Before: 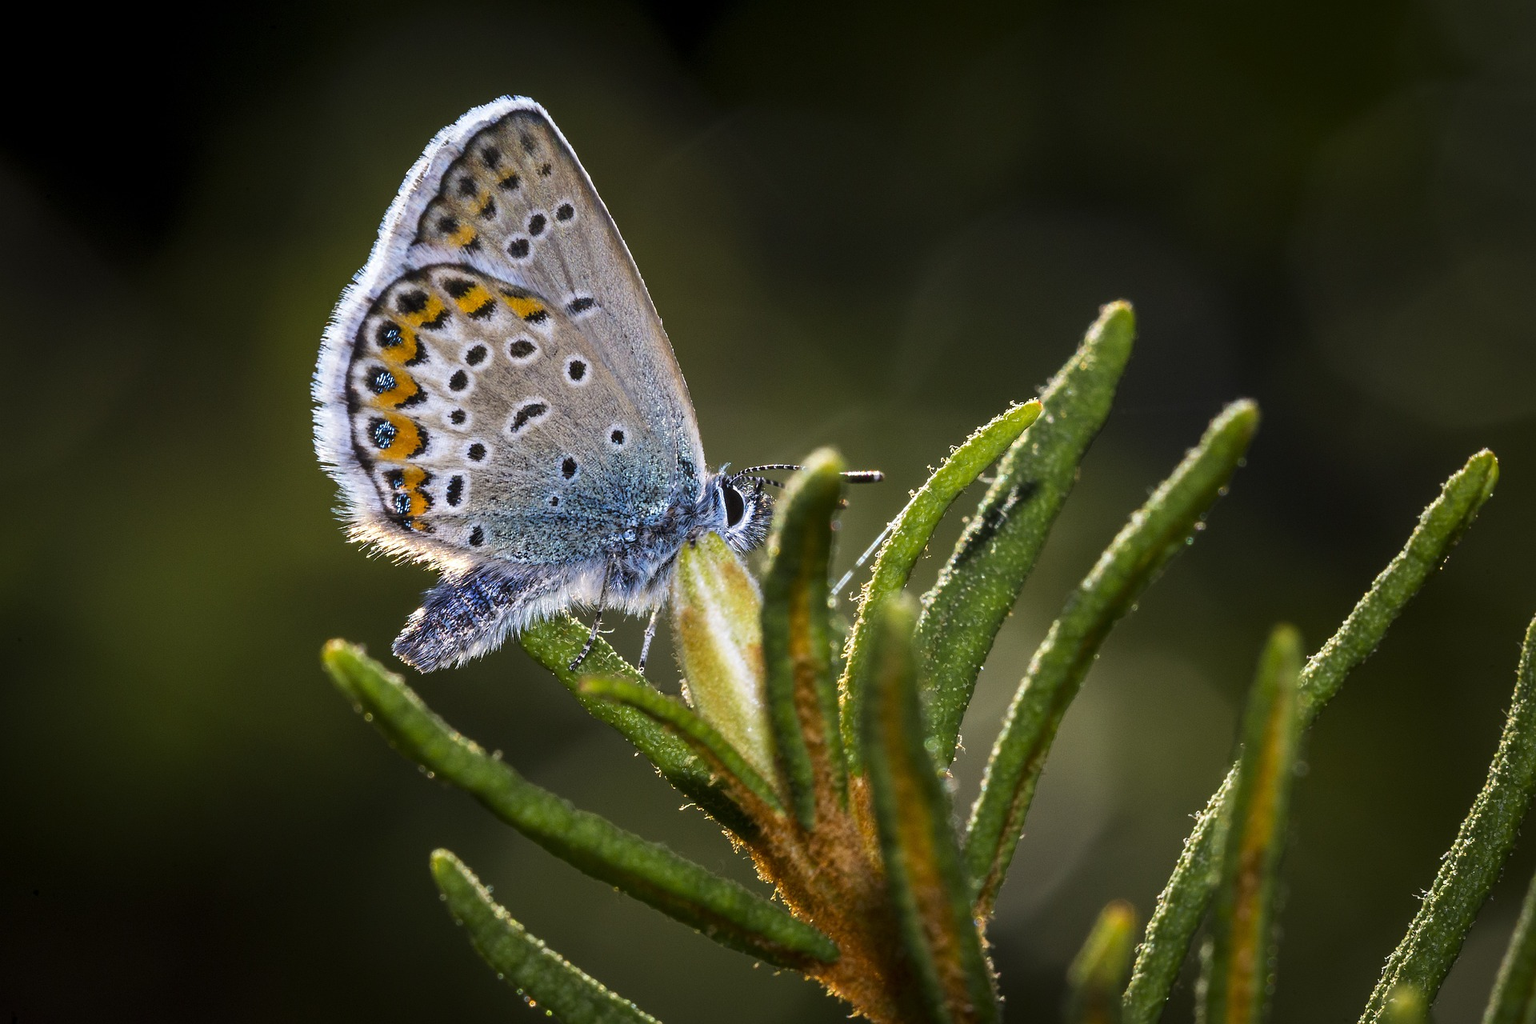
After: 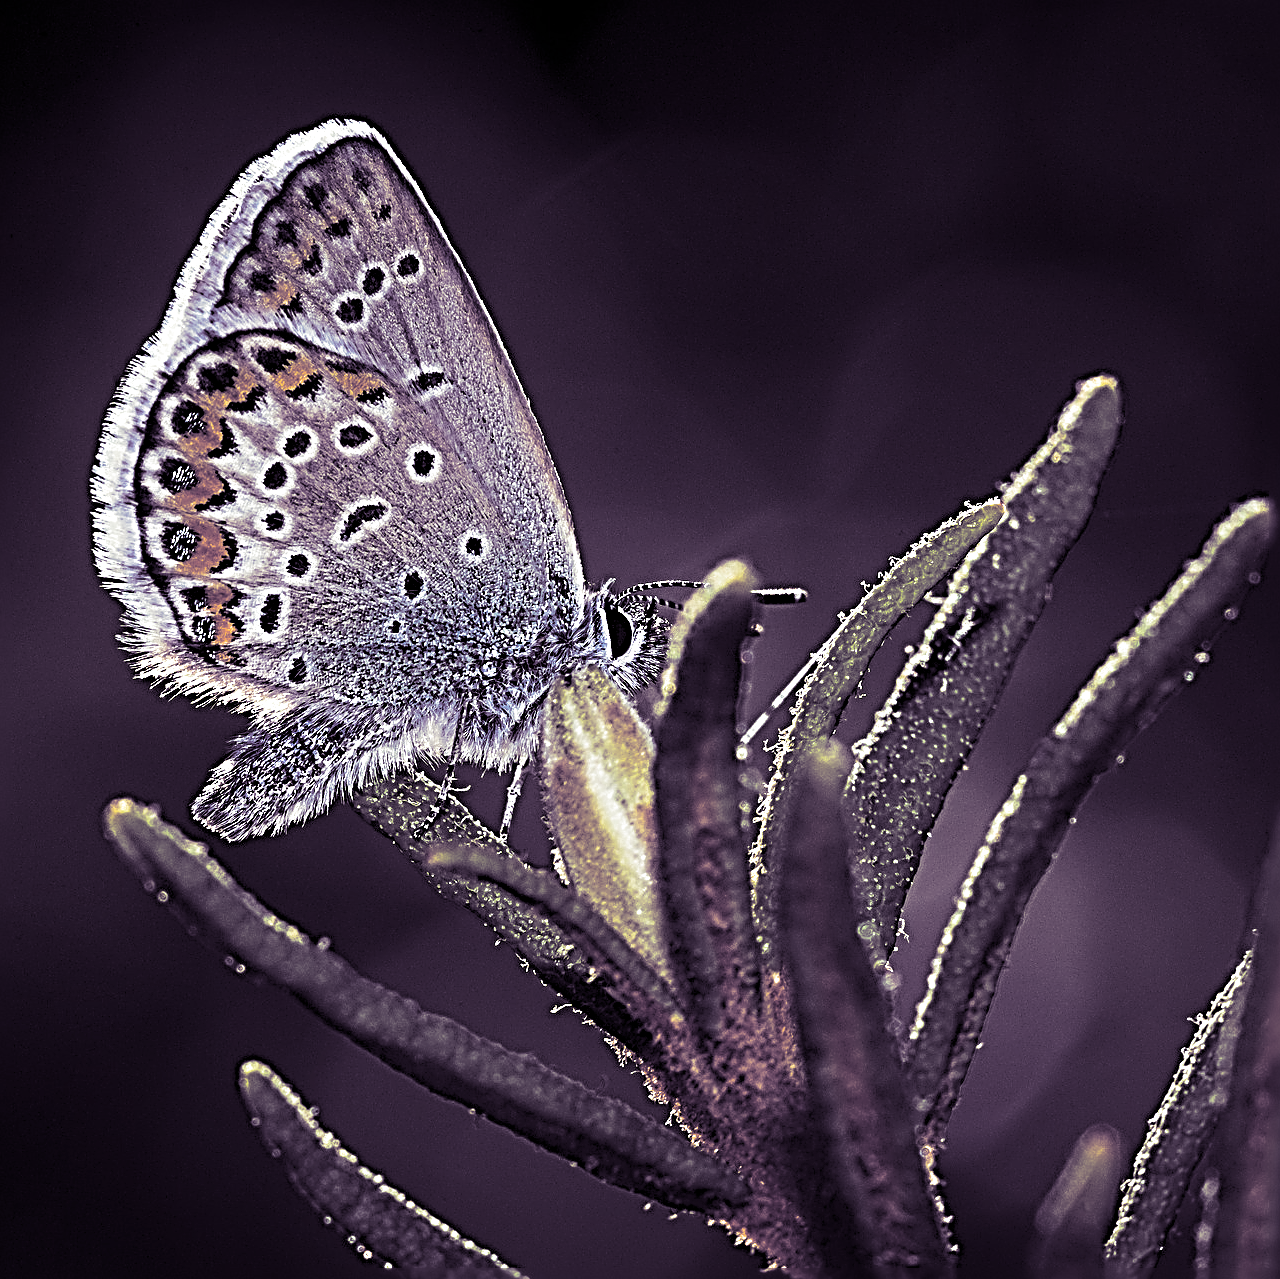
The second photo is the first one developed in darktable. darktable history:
sharpen: radius 4.001, amount 2
crop and rotate: left 15.546%, right 17.787%
split-toning: shadows › hue 266.4°, shadows › saturation 0.4, highlights › hue 61.2°, highlights › saturation 0.3, compress 0%
